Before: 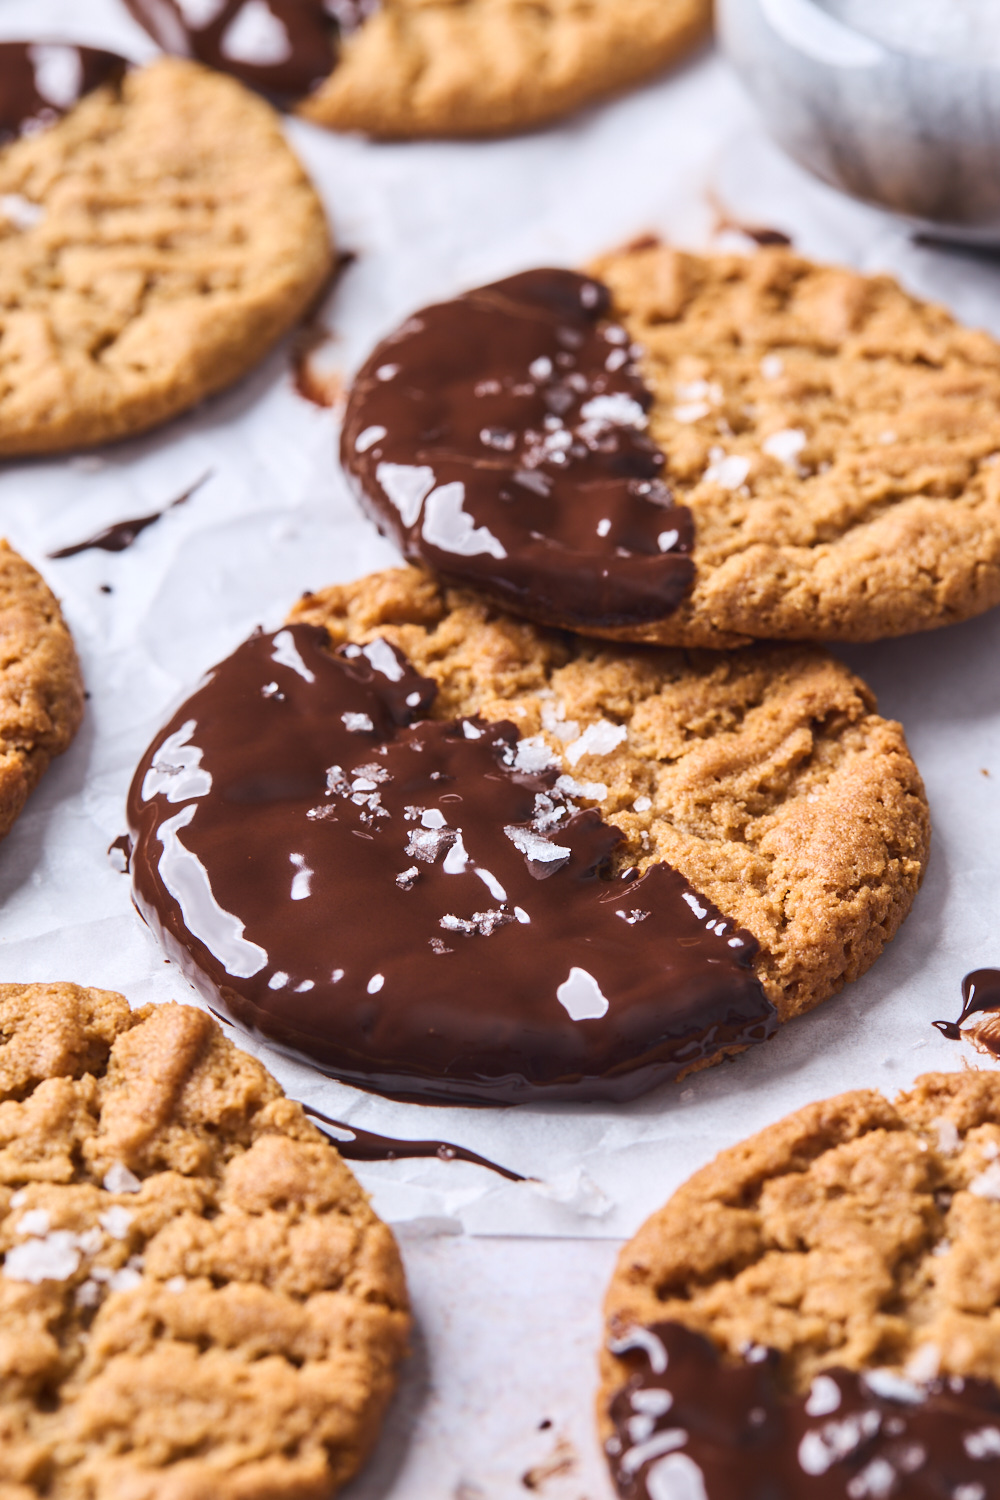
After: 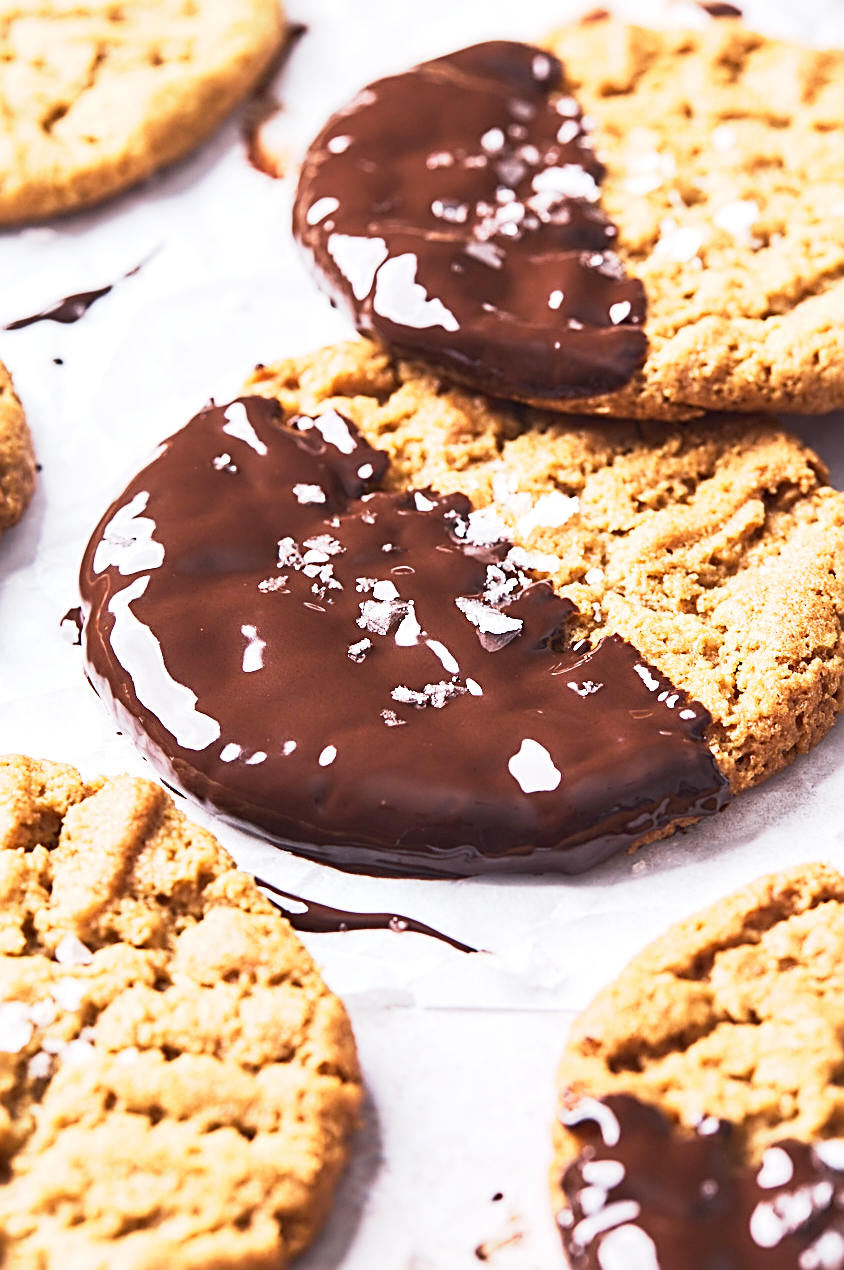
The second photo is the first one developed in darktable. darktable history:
base curve: curves: ch0 [(0, 0) (0.088, 0.125) (0.176, 0.251) (0.354, 0.501) (0.613, 0.749) (1, 0.877)], preserve colors none
sharpen: radius 2.659, amount 0.661
tone equalizer: -8 EV -0.398 EV, -7 EV -0.406 EV, -6 EV -0.326 EV, -5 EV -0.183 EV, -3 EV 0.249 EV, -2 EV 0.333 EV, -1 EV 0.383 EV, +0 EV 0.42 EV, edges refinement/feathering 500, mask exposure compensation -1.57 EV, preserve details no
exposure: black level correction 0, exposure 0.5 EV, compensate highlight preservation false
crop and rotate: left 4.869%, top 15.284%, right 10.673%
